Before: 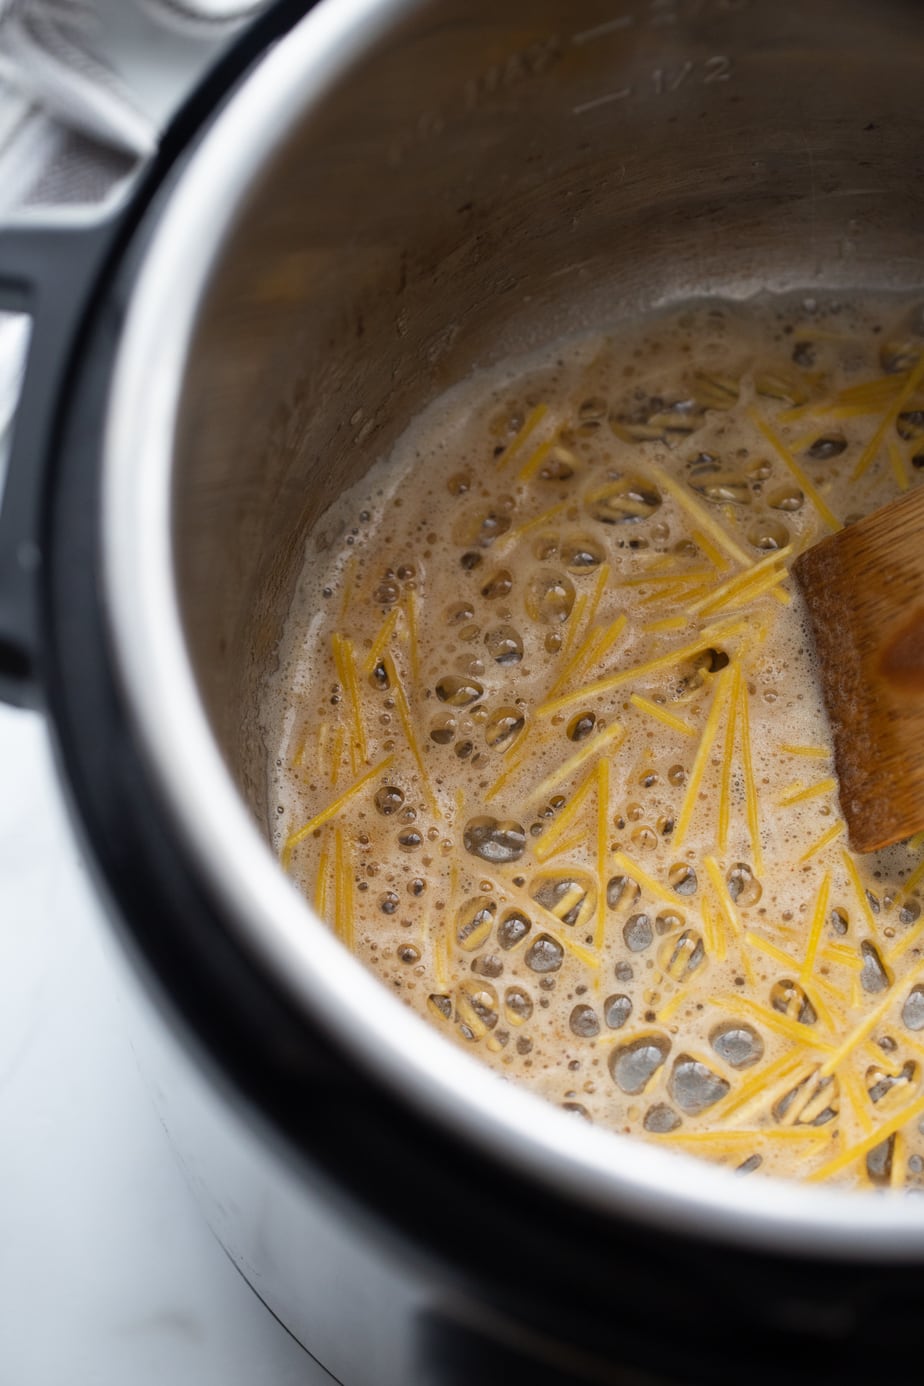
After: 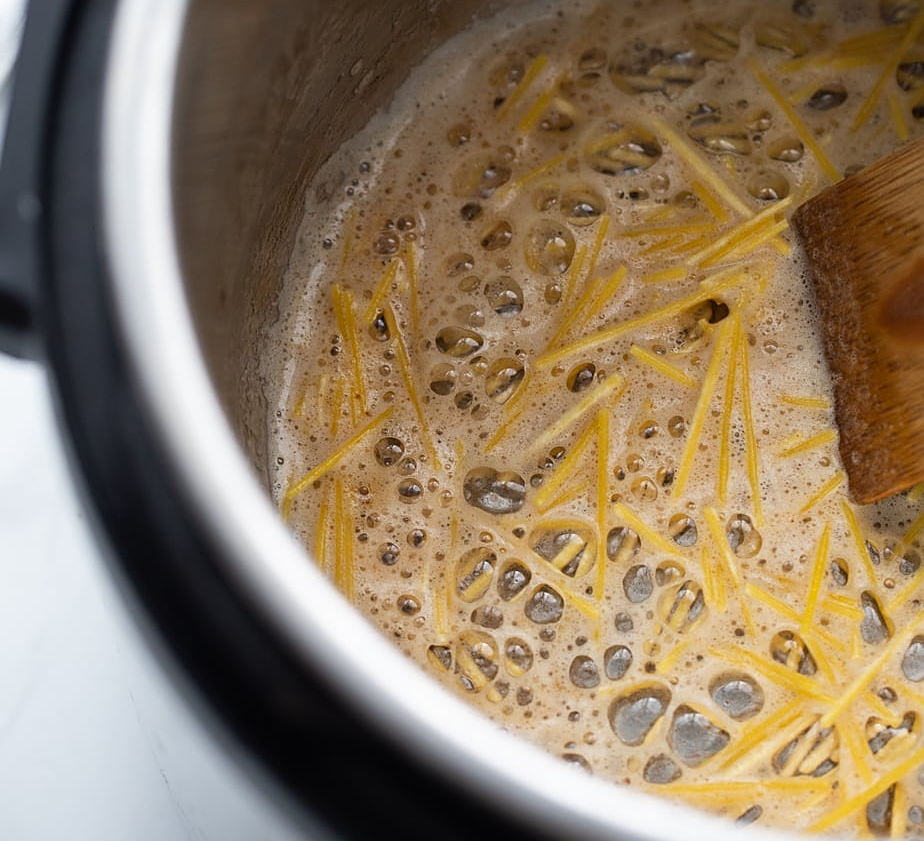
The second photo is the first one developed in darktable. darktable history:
crop and rotate: top 25.249%, bottom 14.011%
sharpen: on, module defaults
